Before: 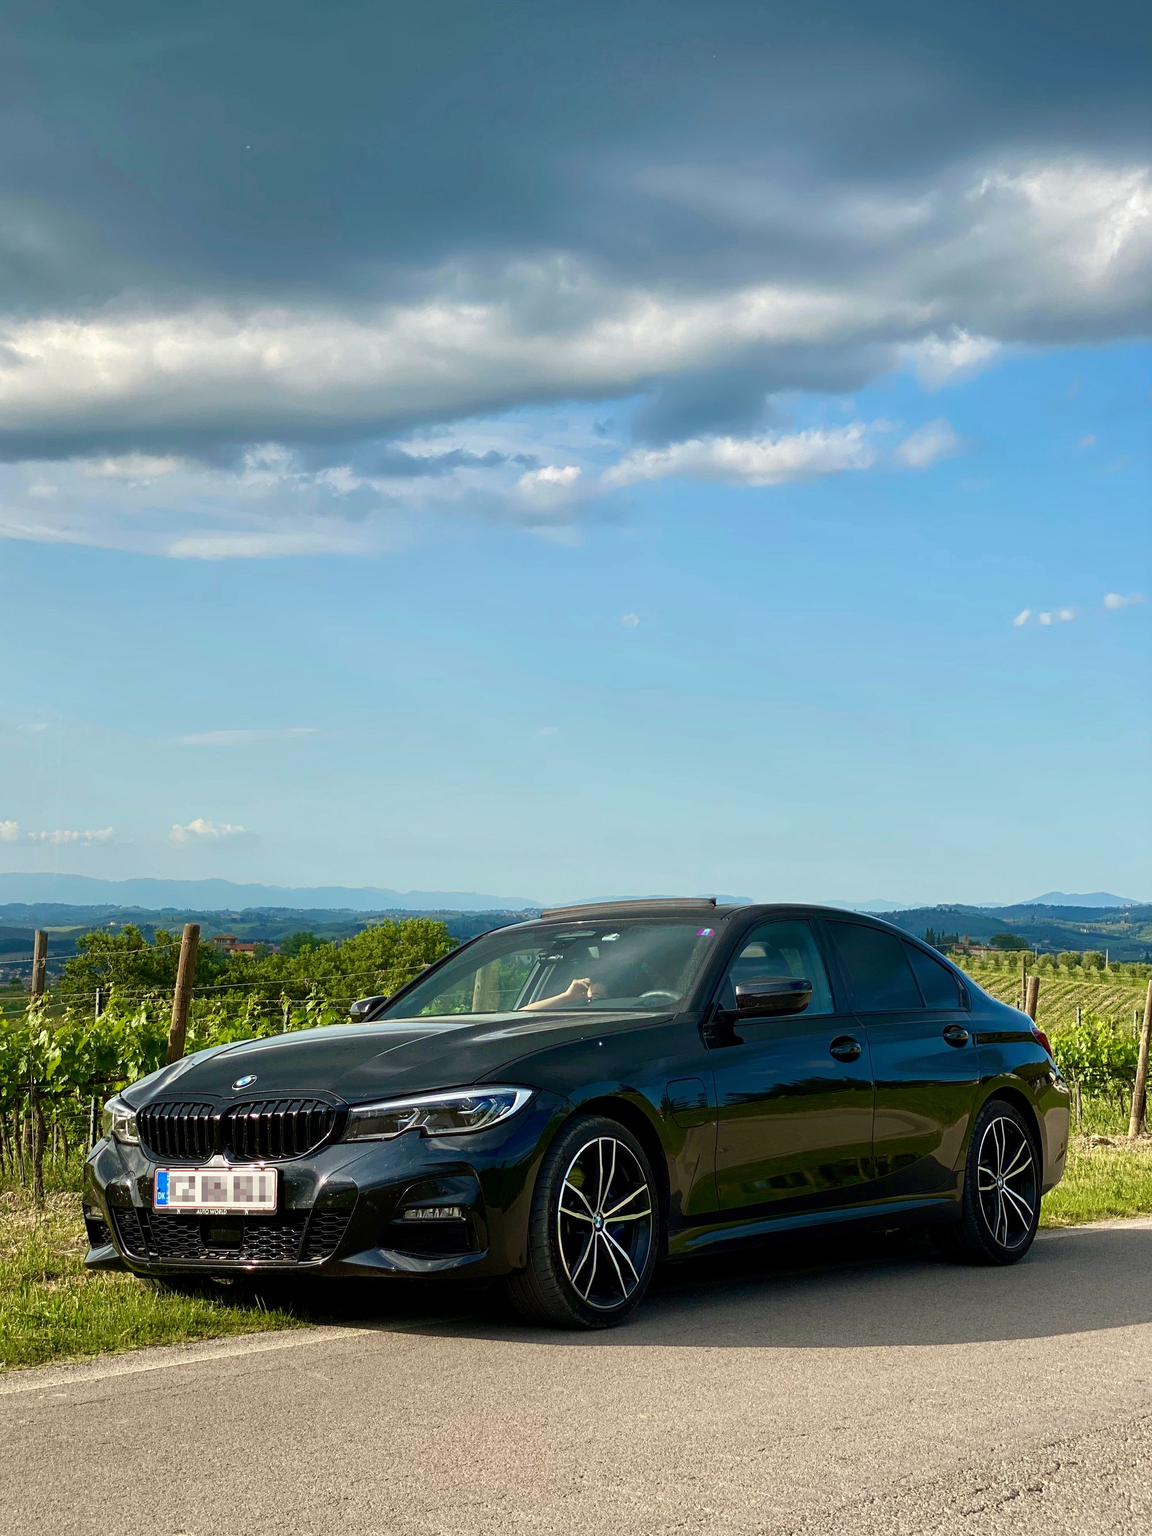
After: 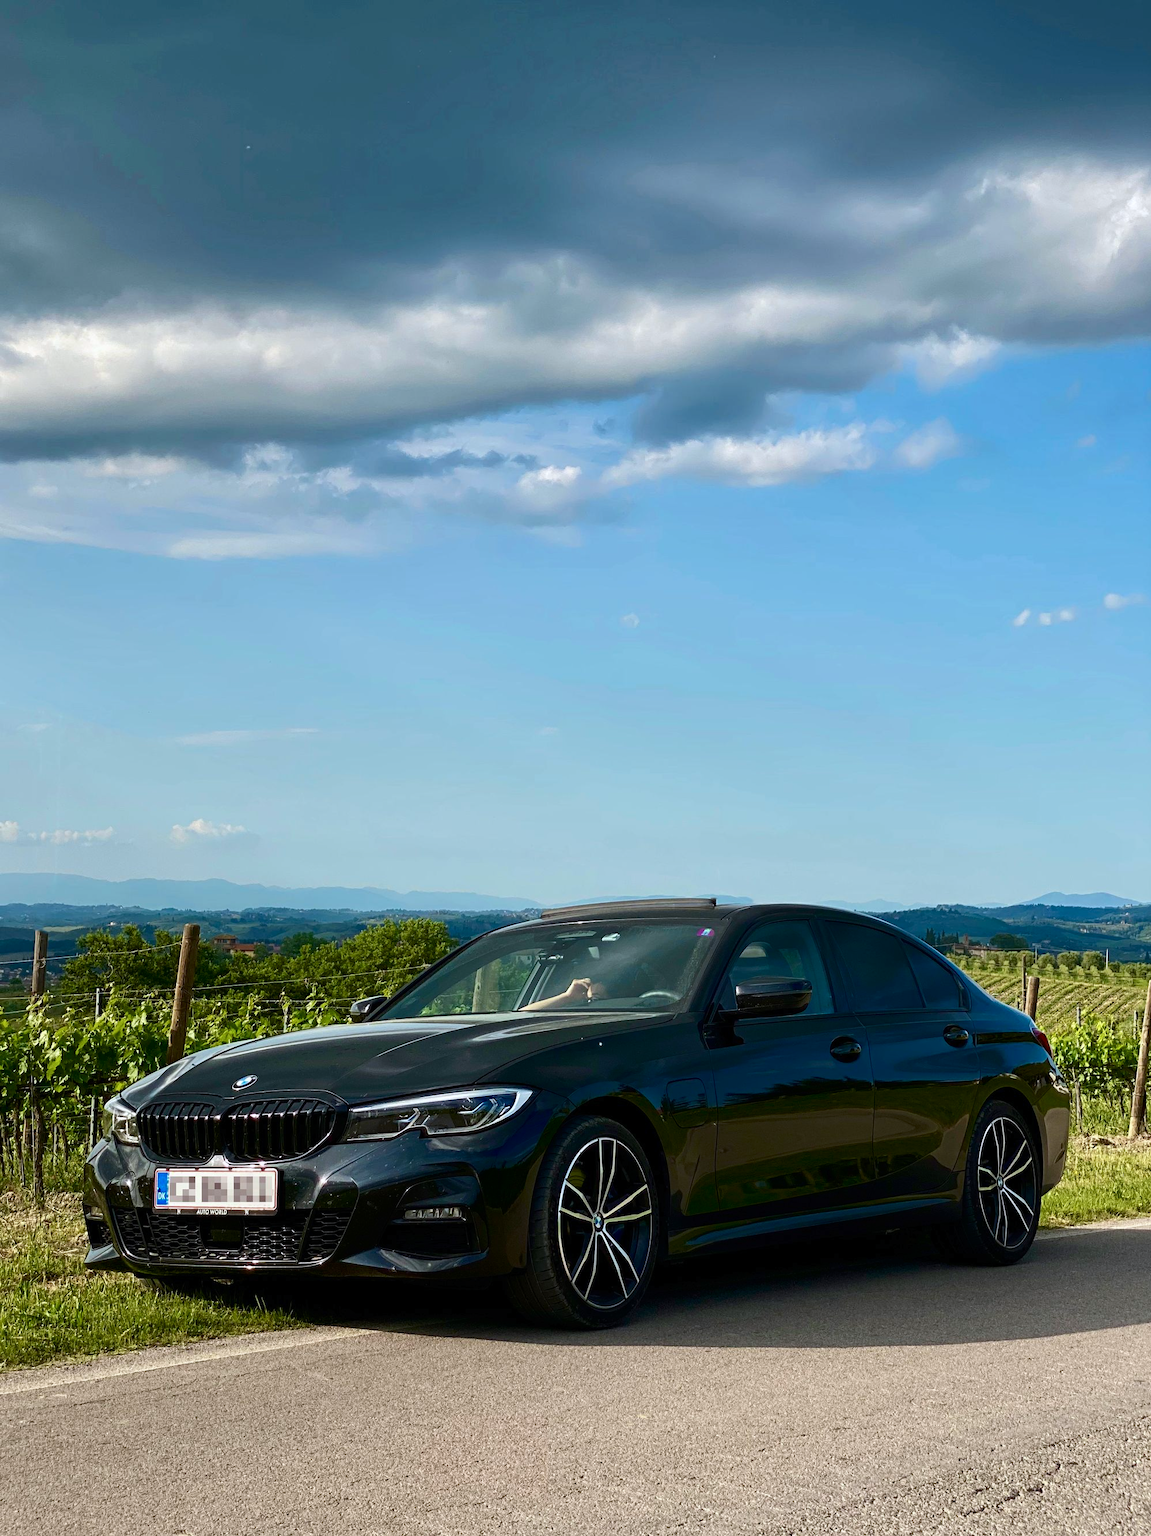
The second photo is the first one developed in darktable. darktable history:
tone curve: curves: ch0 [(0, 0) (0.003, 0.006) (0.011, 0.01) (0.025, 0.017) (0.044, 0.029) (0.069, 0.043) (0.1, 0.064) (0.136, 0.091) (0.177, 0.128) (0.224, 0.162) (0.277, 0.206) (0.335, 0.258) (0.399, 0.324) (0.468, 0.404) (0.543, 0.499) (0.623, 0.595) (0.709, 0.693) (0.801, 0.786) (0.898, 0.883) (1, 1)], color space Lab, independent channels, preserve colors none
color correction: highlights a* -0.076, highlights b* -5.27, shadows a* -0.133, shadows b* -0.077
